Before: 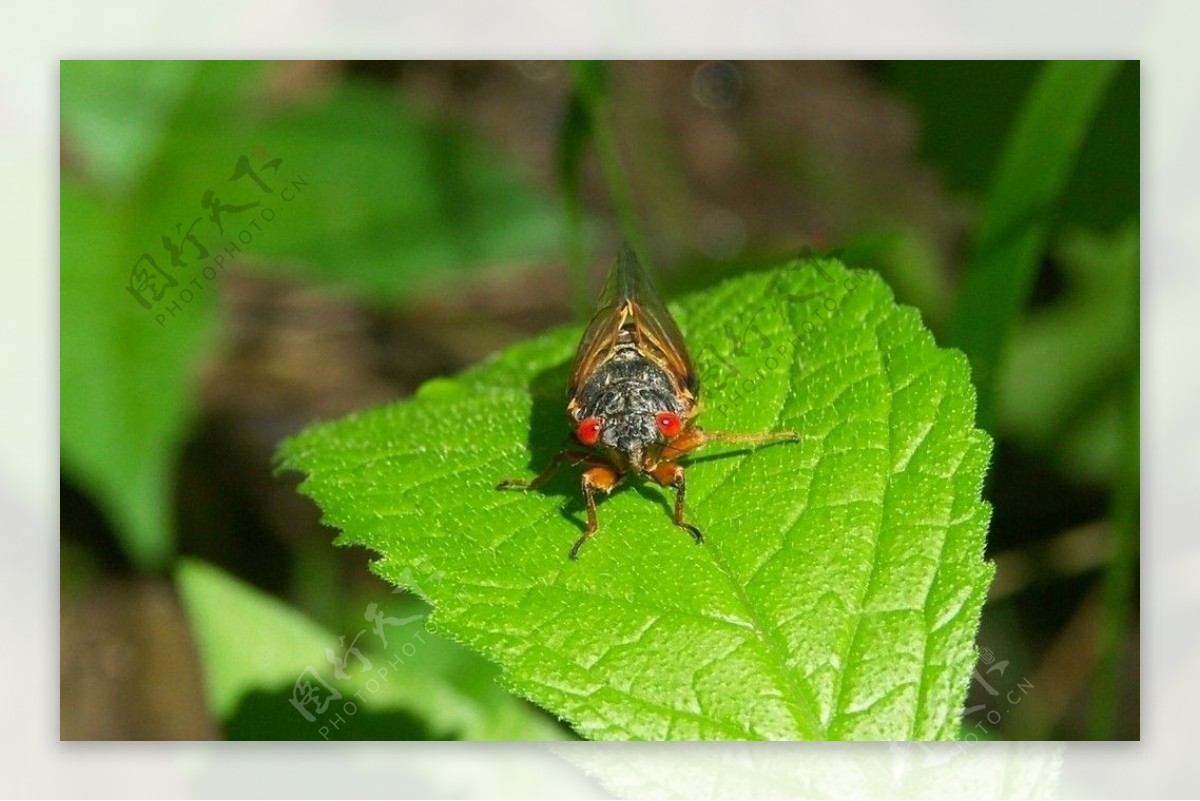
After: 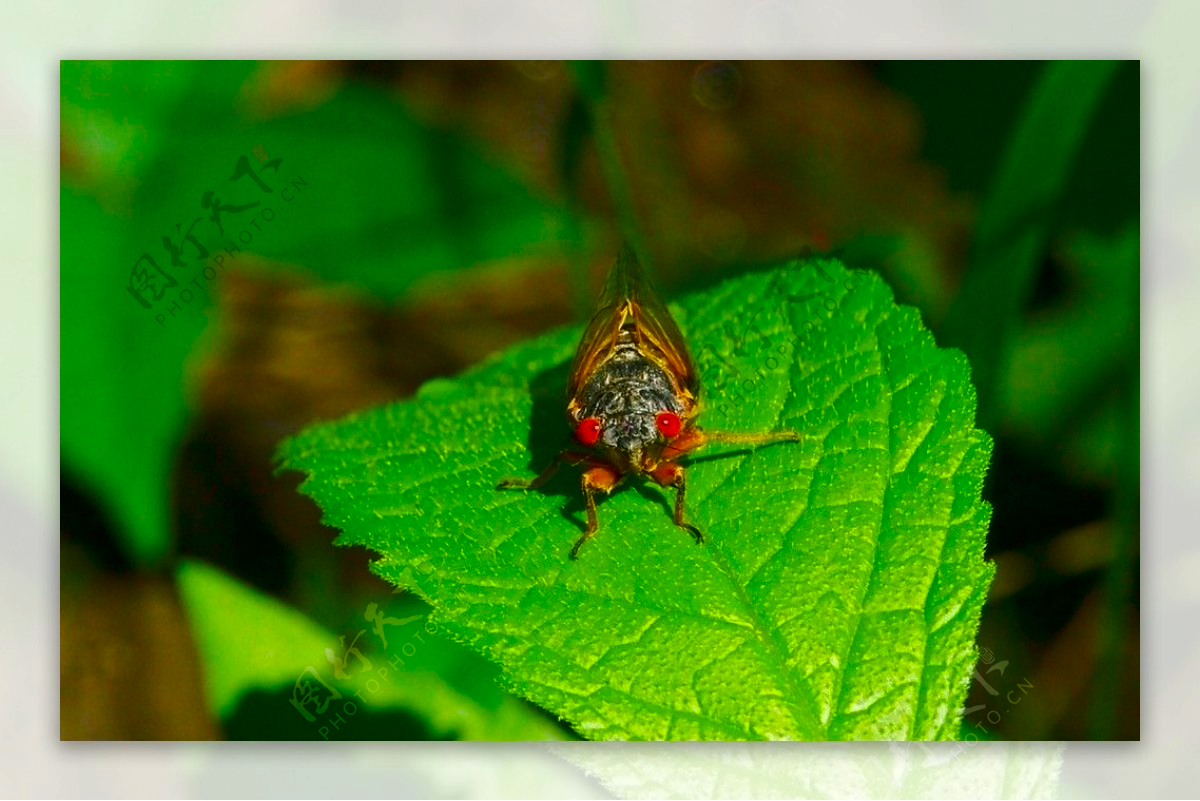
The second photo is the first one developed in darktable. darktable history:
contrast brightness saturation: brightness -0.25, saturation 0.2
color balance rgb: perceptual saturation grading › global saturation 25%, perceptual brilliance grading › mid-tones 10%, perceptual brilliance grading › shadows 15%, global vibrance 20%
